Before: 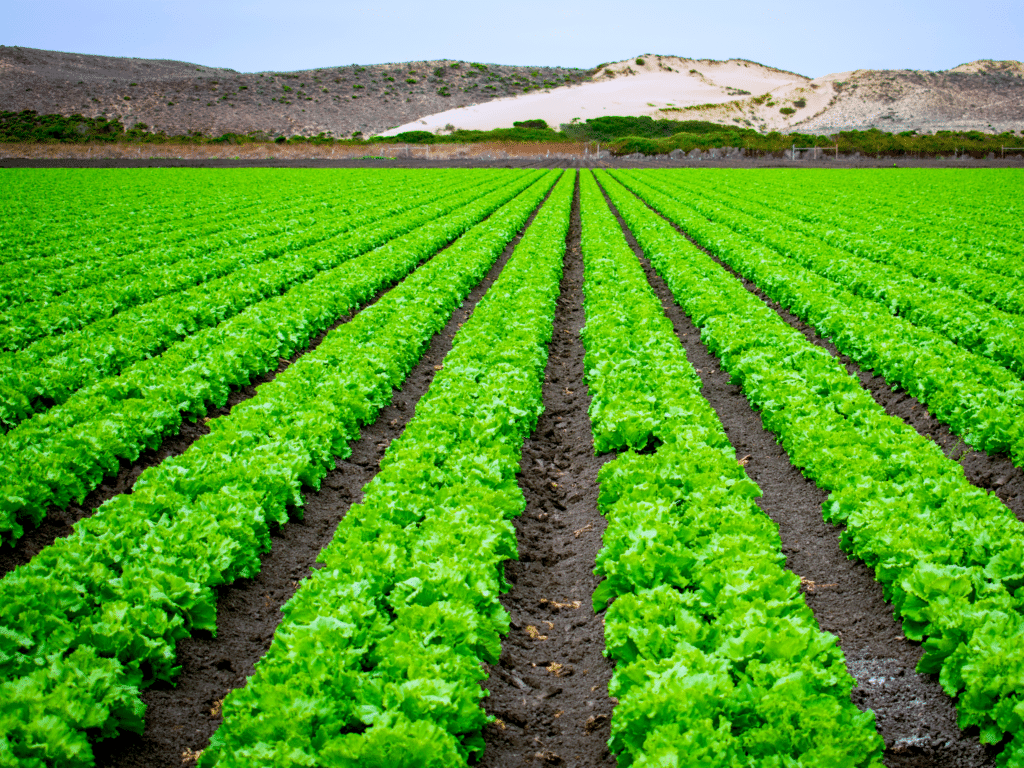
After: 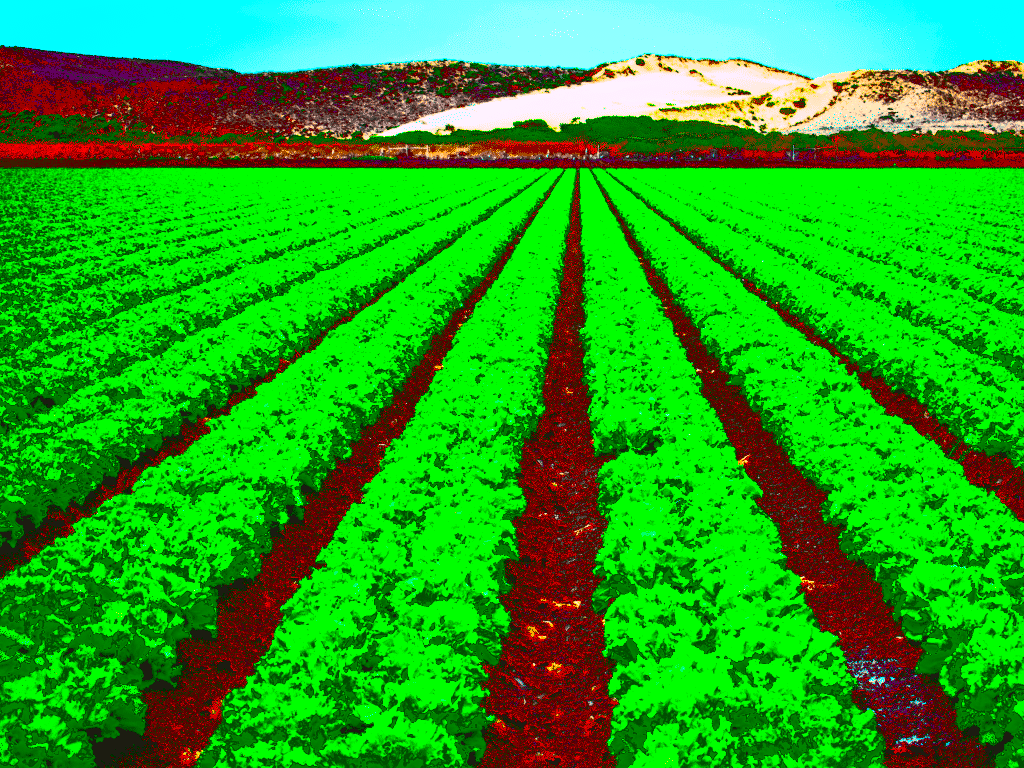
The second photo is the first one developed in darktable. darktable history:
shadows and highlights: on, module defaults
color balance rgb: linear chroma grading › global chroma 15%, perceptual saturation grading › global saturation 30%
contrast brightness saturation: contrast 0.77, brightness -1, saturation 1
tone curve: curves: ch0 [(0, 0.058) (0.198, 0.188) (0.512, 0.582) (0.625, 0.754) (0.81, 0.934) (1, 1)], color space Lab, linked channels, preserve colors none
